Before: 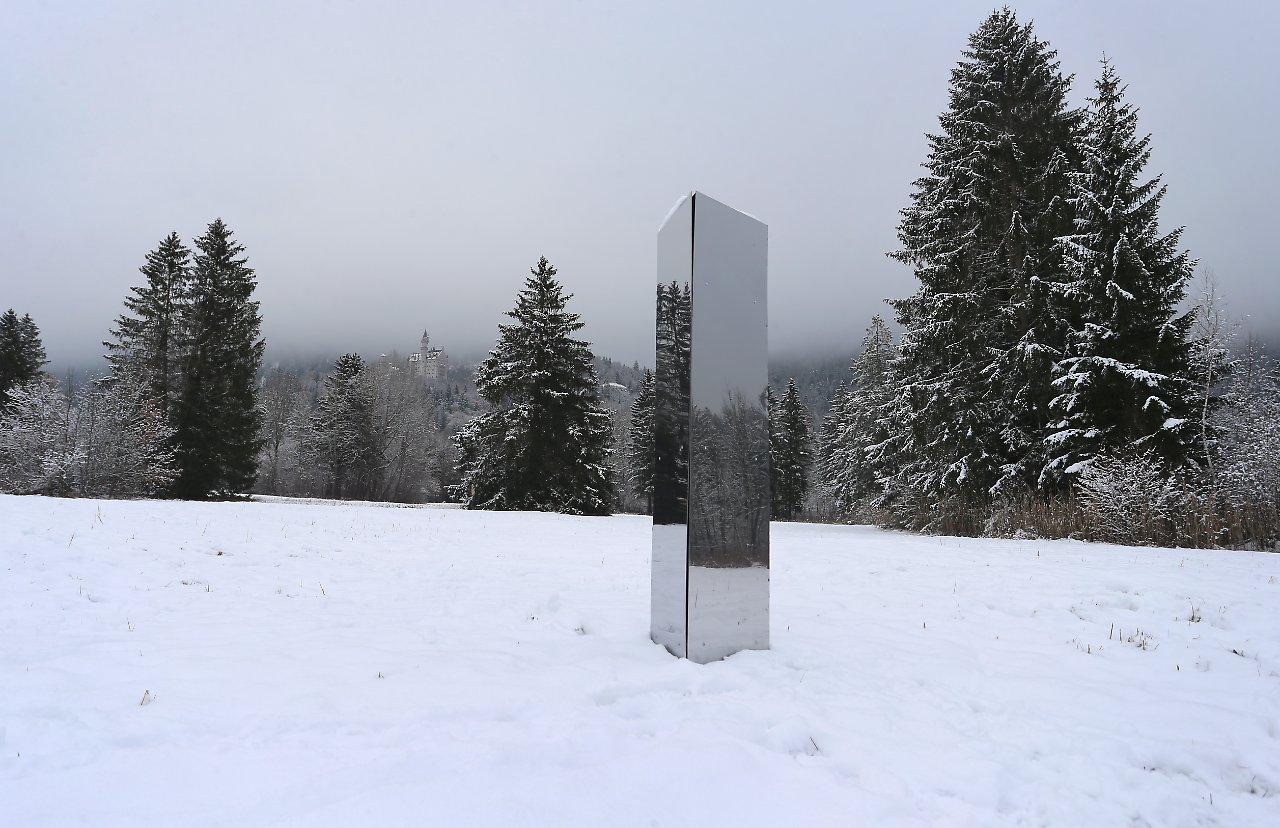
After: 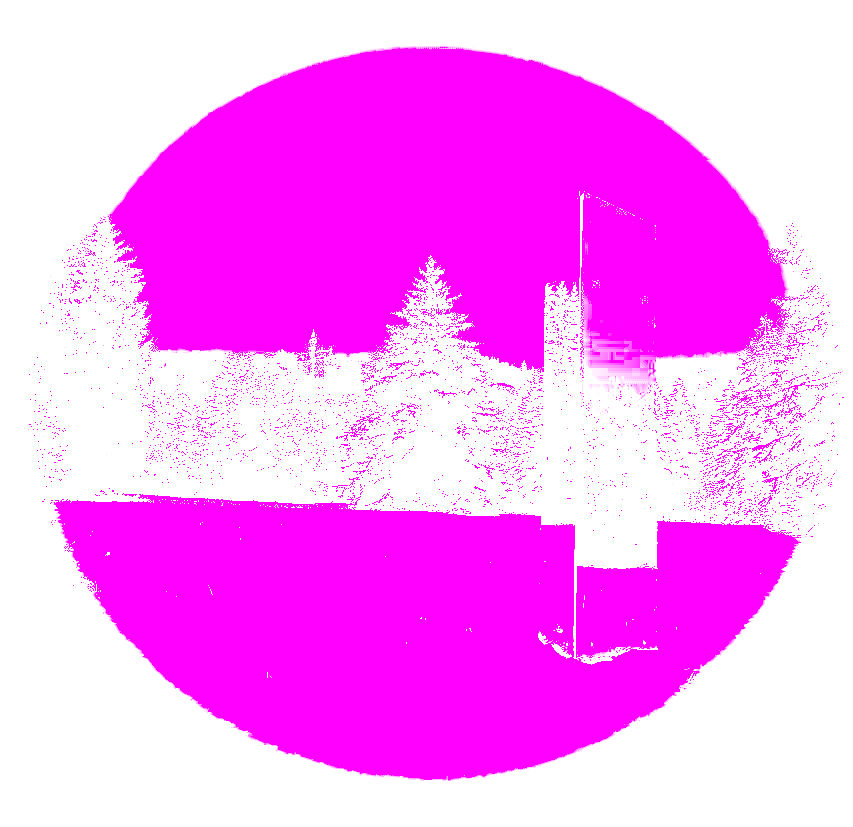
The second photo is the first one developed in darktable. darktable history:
crop and rotate: left 8.786%, right 24.548%
white balance: red 8, blue 8
color balance: contrast 10%
local contrast: on, module defaults
vignetting: fall-off radius 60.92%
exposure: black level correction 0, exposure 1.3 EV, compensate highlight preservation false
